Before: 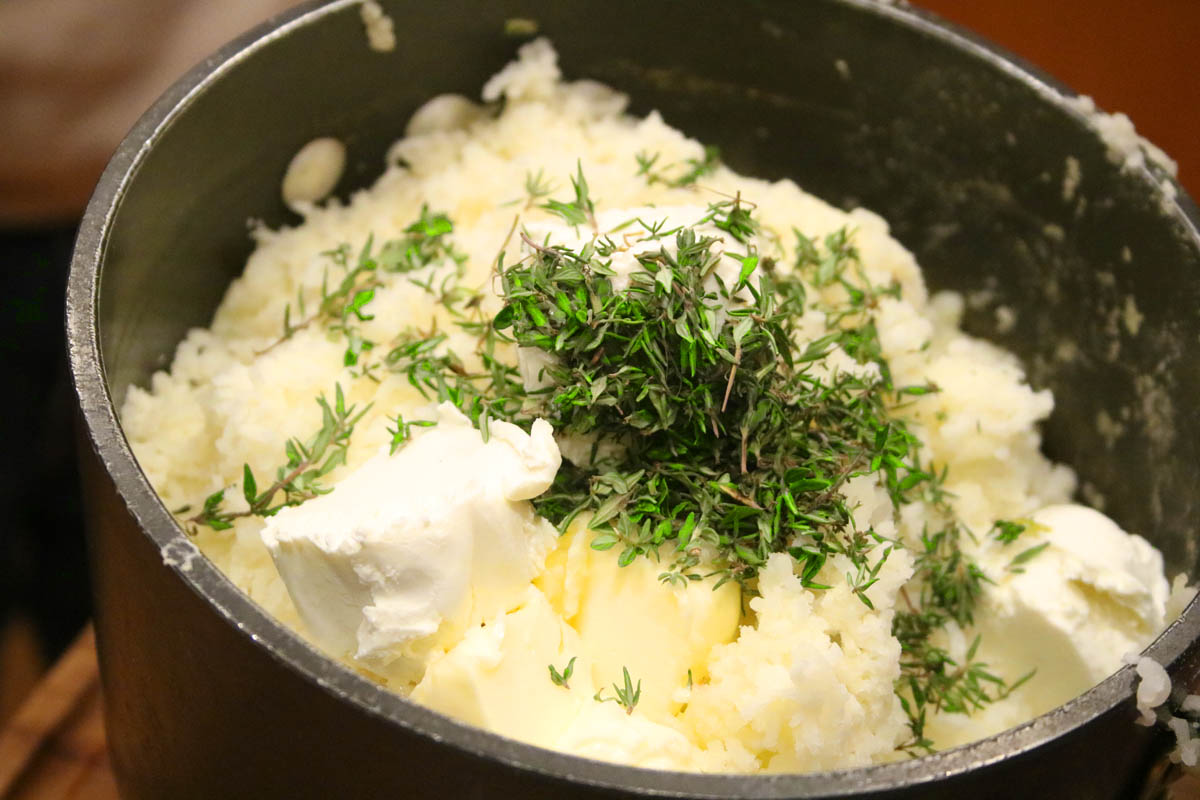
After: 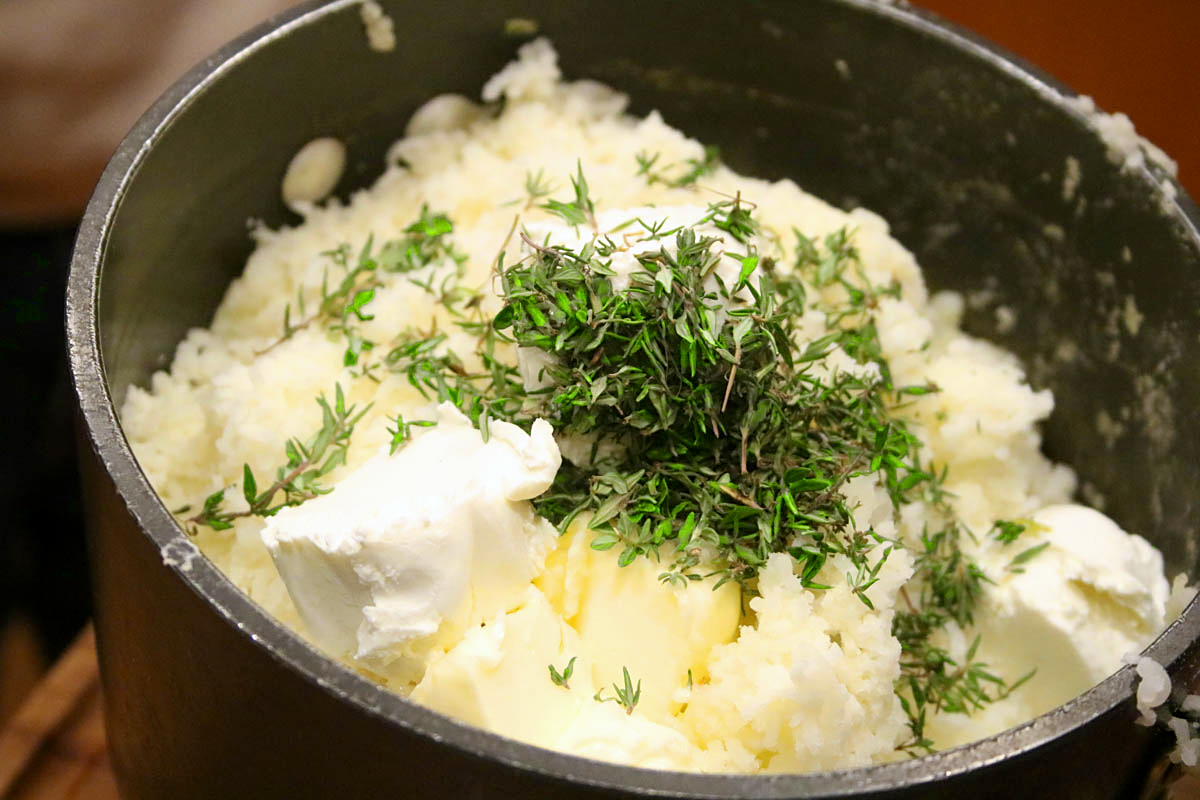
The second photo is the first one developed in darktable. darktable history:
white balance: red 0.983, blue 1.036
sharpen: amount 0.2
exposure: black level correction 0.002, compensate highlight preservation false
